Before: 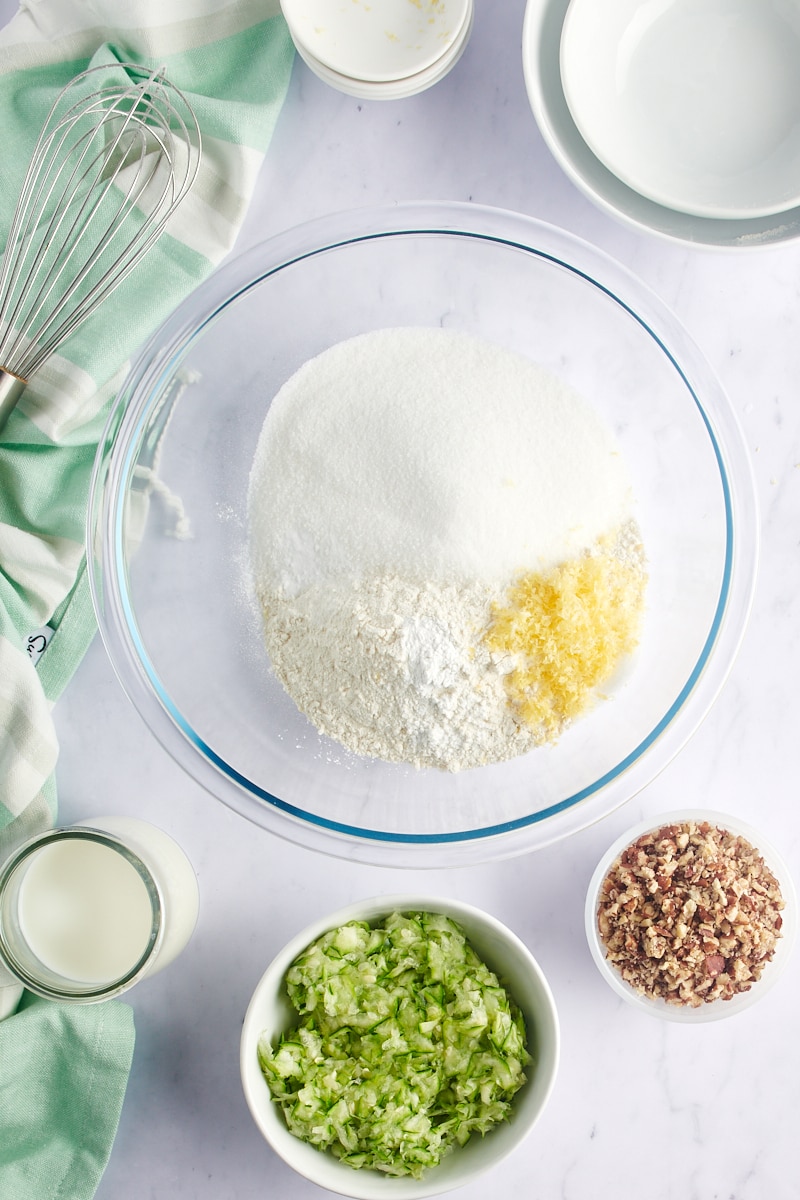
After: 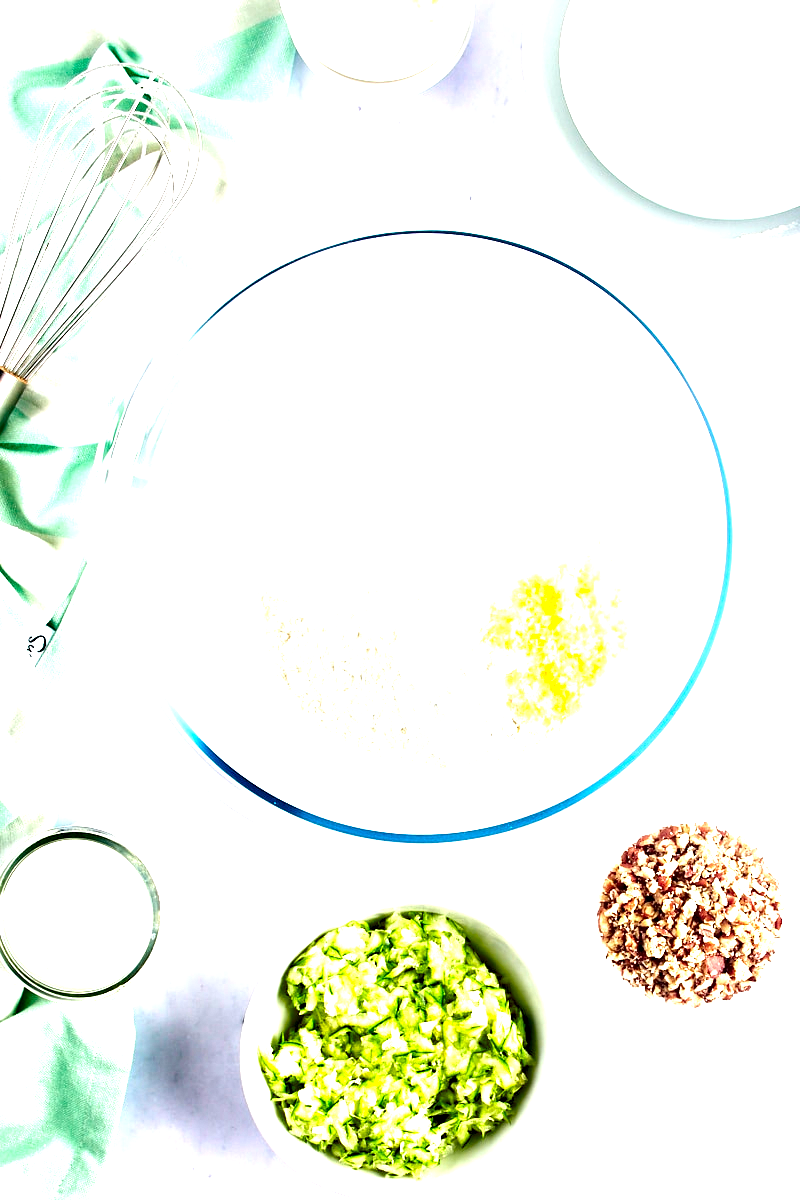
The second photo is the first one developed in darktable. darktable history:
contrast equalizer: octaves 7, y [[0.6 ×6], [0.55 ×6], [0 ×6], [0 ×6], [0 ×6]]
exposure: black level correction 0.014, exposure 1.78 EV, compensate highlight preservation false
